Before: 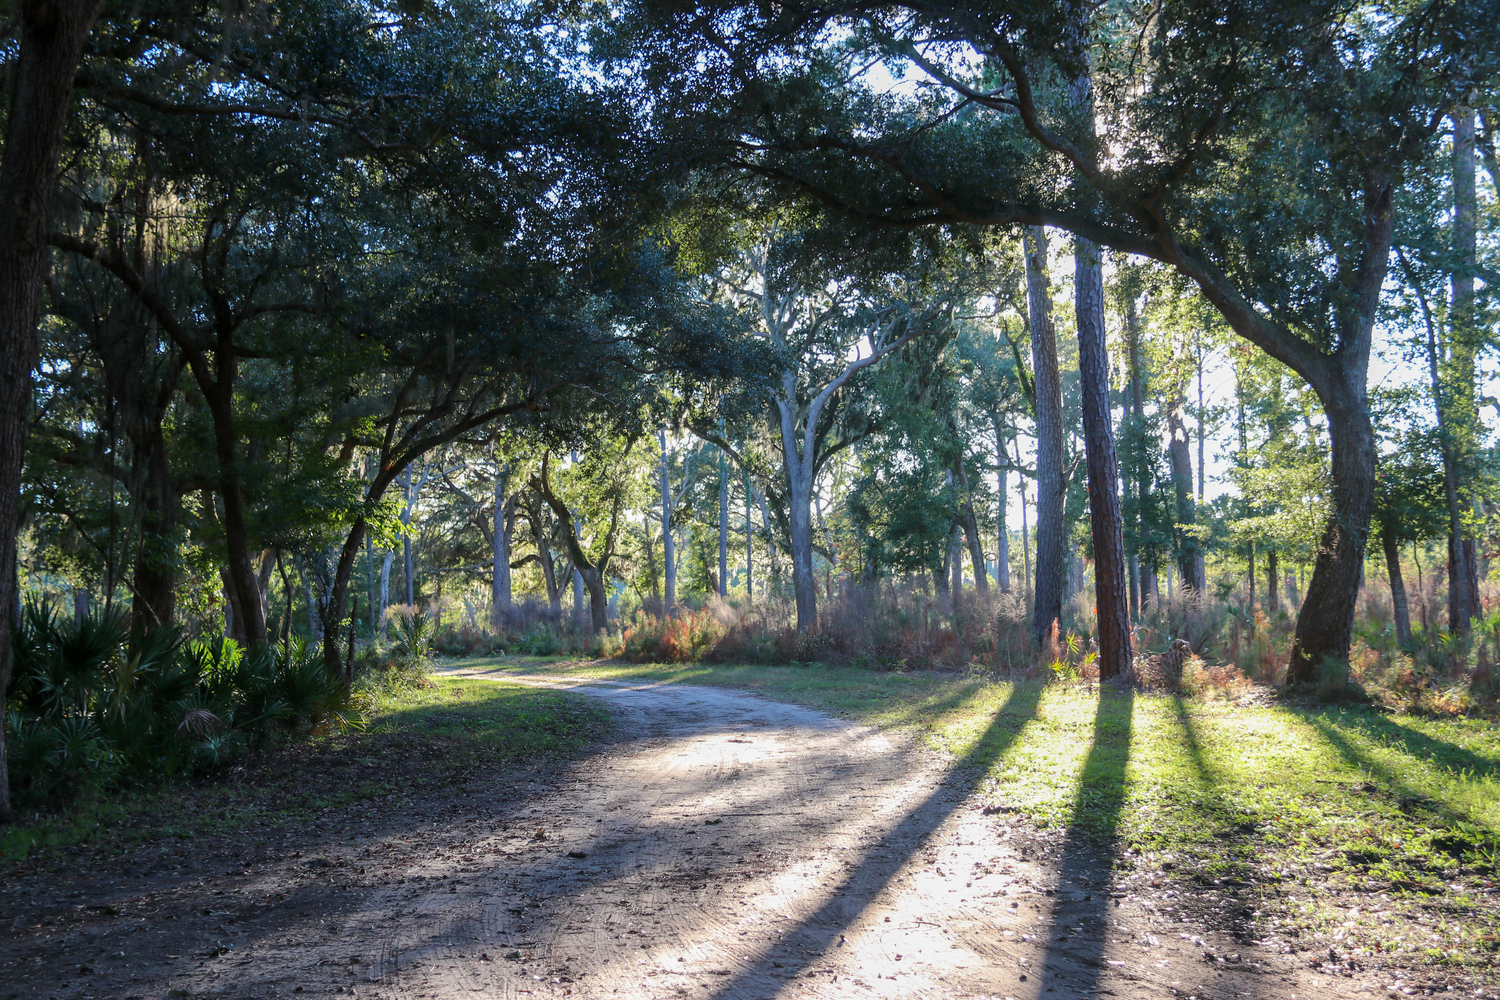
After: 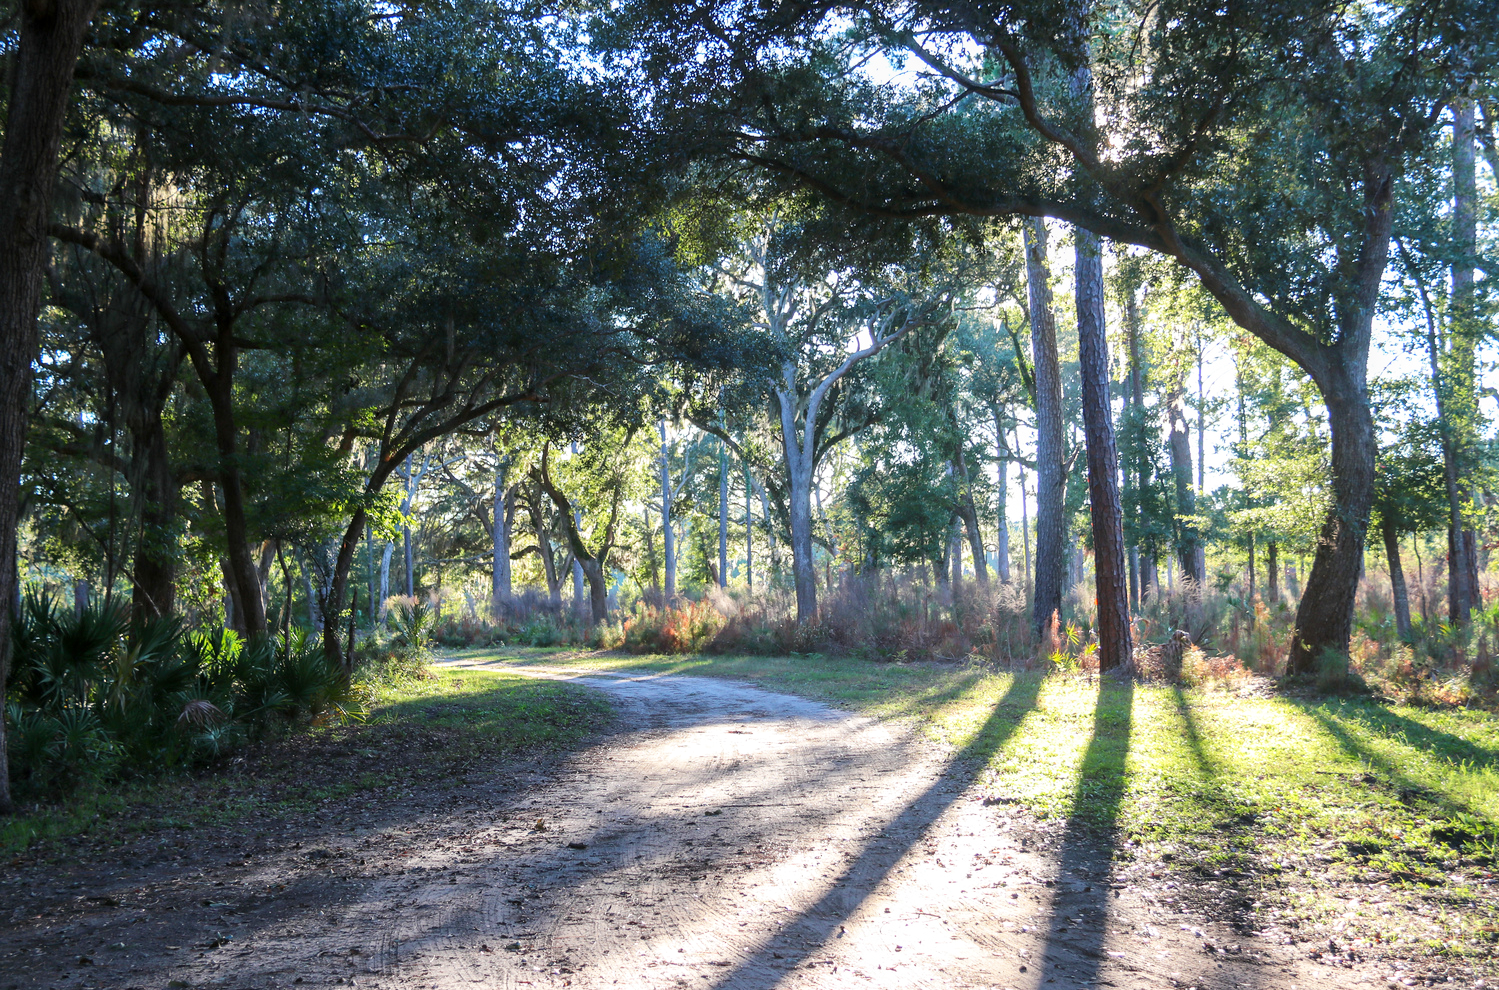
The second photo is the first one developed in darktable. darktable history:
crop: top 0.979%, right 0.015%
base curve: curves: ch0 [(0, 0) (0.666, 0.806) (1, 1)], preserve colors none
exposure: exposure 0.197 EV, compensate highlight preservation false
